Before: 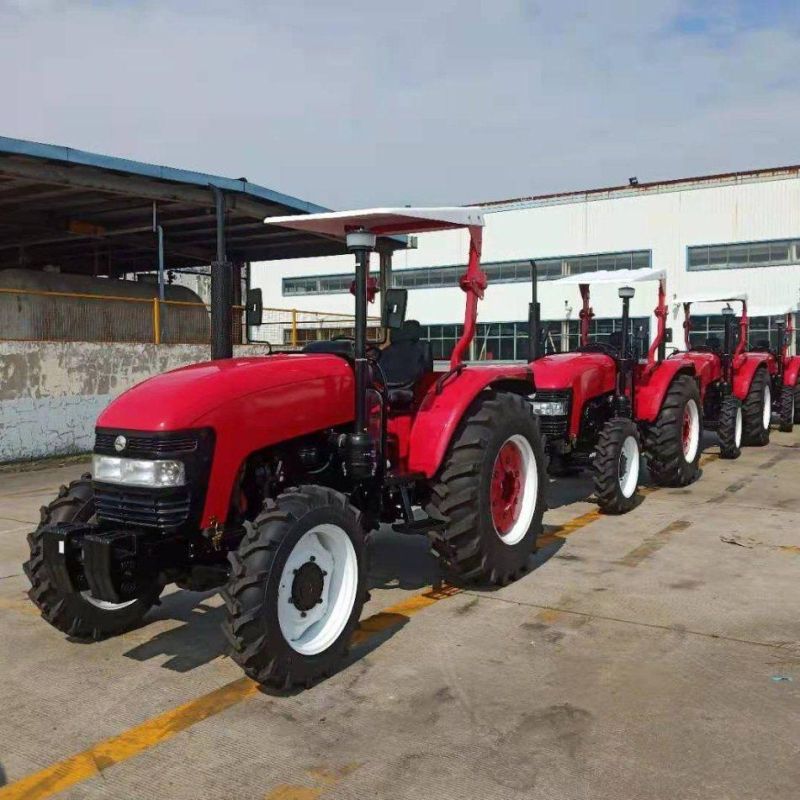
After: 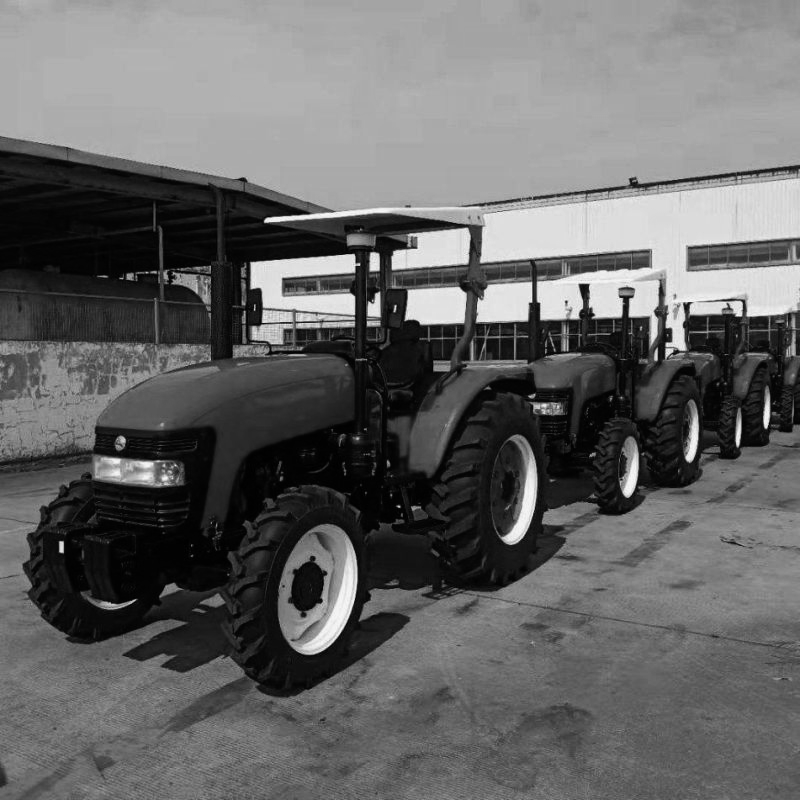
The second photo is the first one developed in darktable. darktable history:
tone curve: curves: ch0 [(0, 0) (0.153, 0.06) (1, 1)], color space Lab, linked channels, preserve colors none
color calibration "t3mujinpack channel mixer": output gray [0.21, 0.42, 0.37, 0], gray › normalize channels true, illuminant same as pipeline (D50), adaptation XYZ, x 0.346, y 0.359, gamut compression 0
